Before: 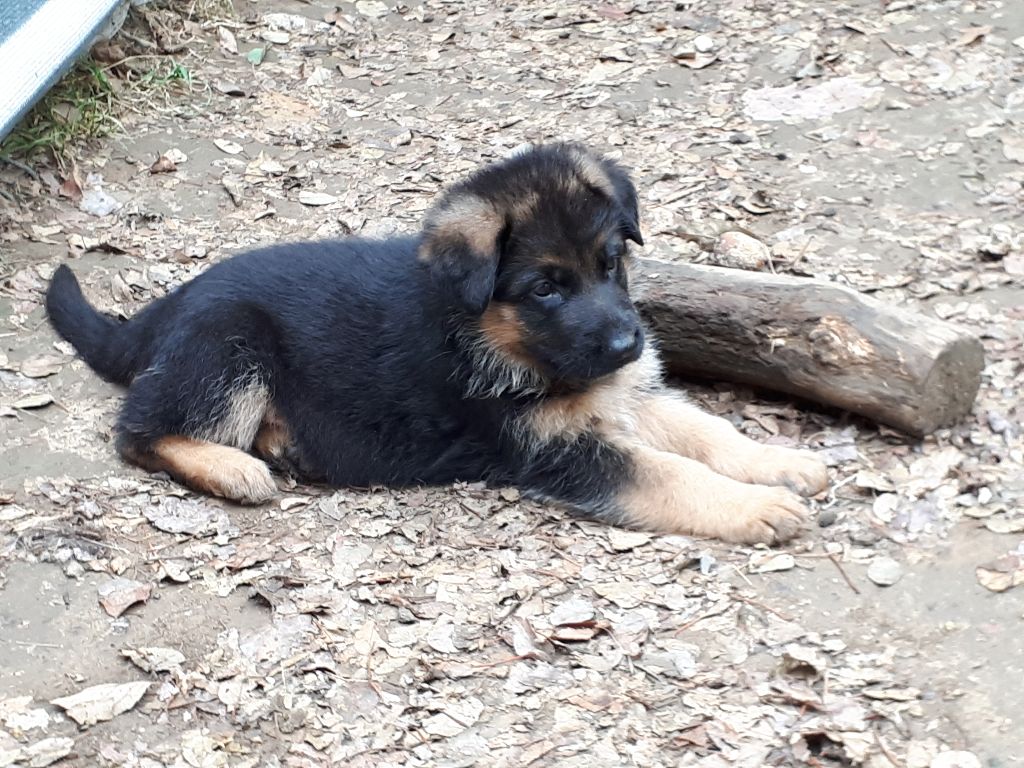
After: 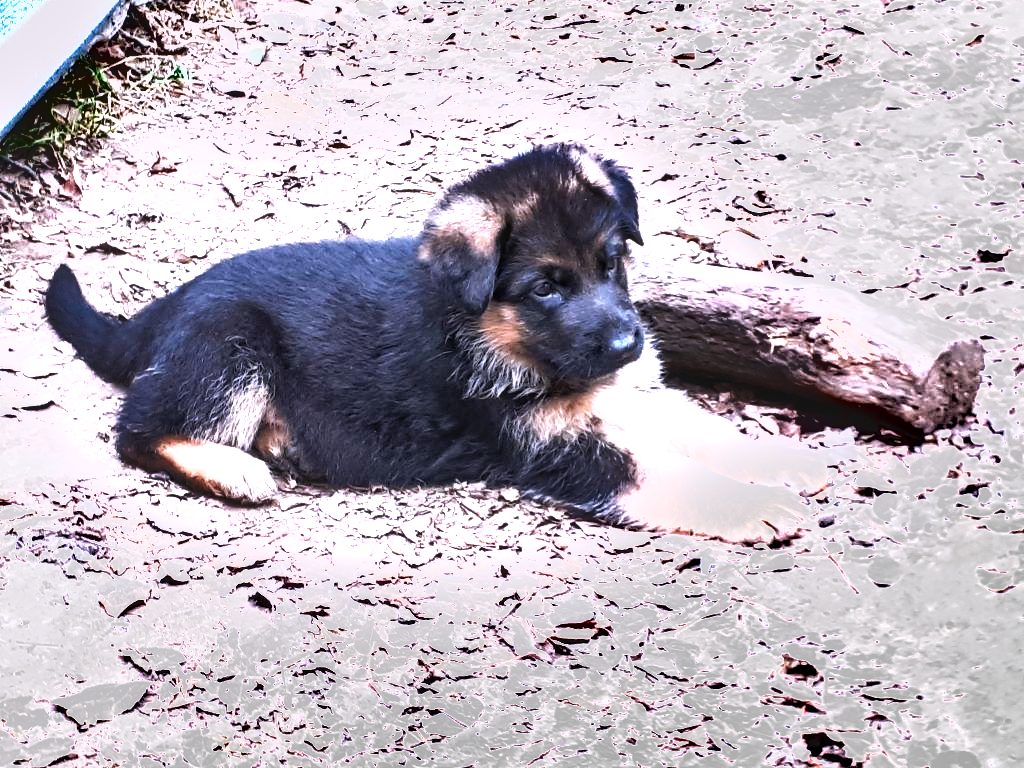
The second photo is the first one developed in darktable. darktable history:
shadows and highlights: soften with gaussian
white balance: red 1.066, blue 1.119
levels: levels [0.012, 0.367, 0.697]
local contrast: on, module defaults
